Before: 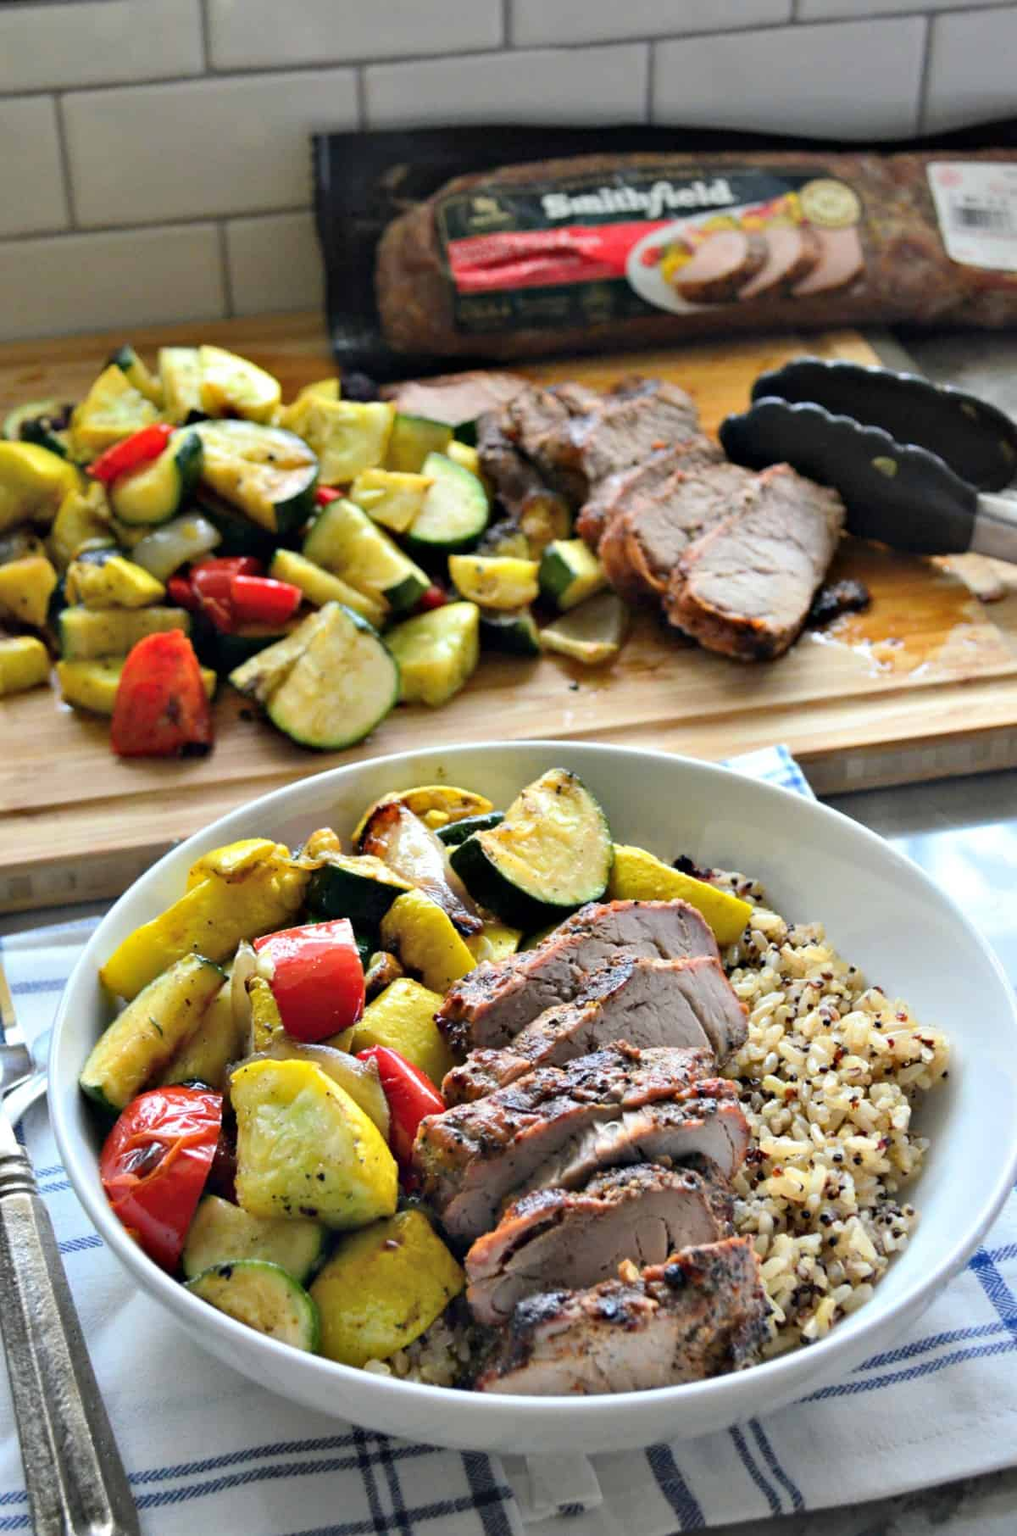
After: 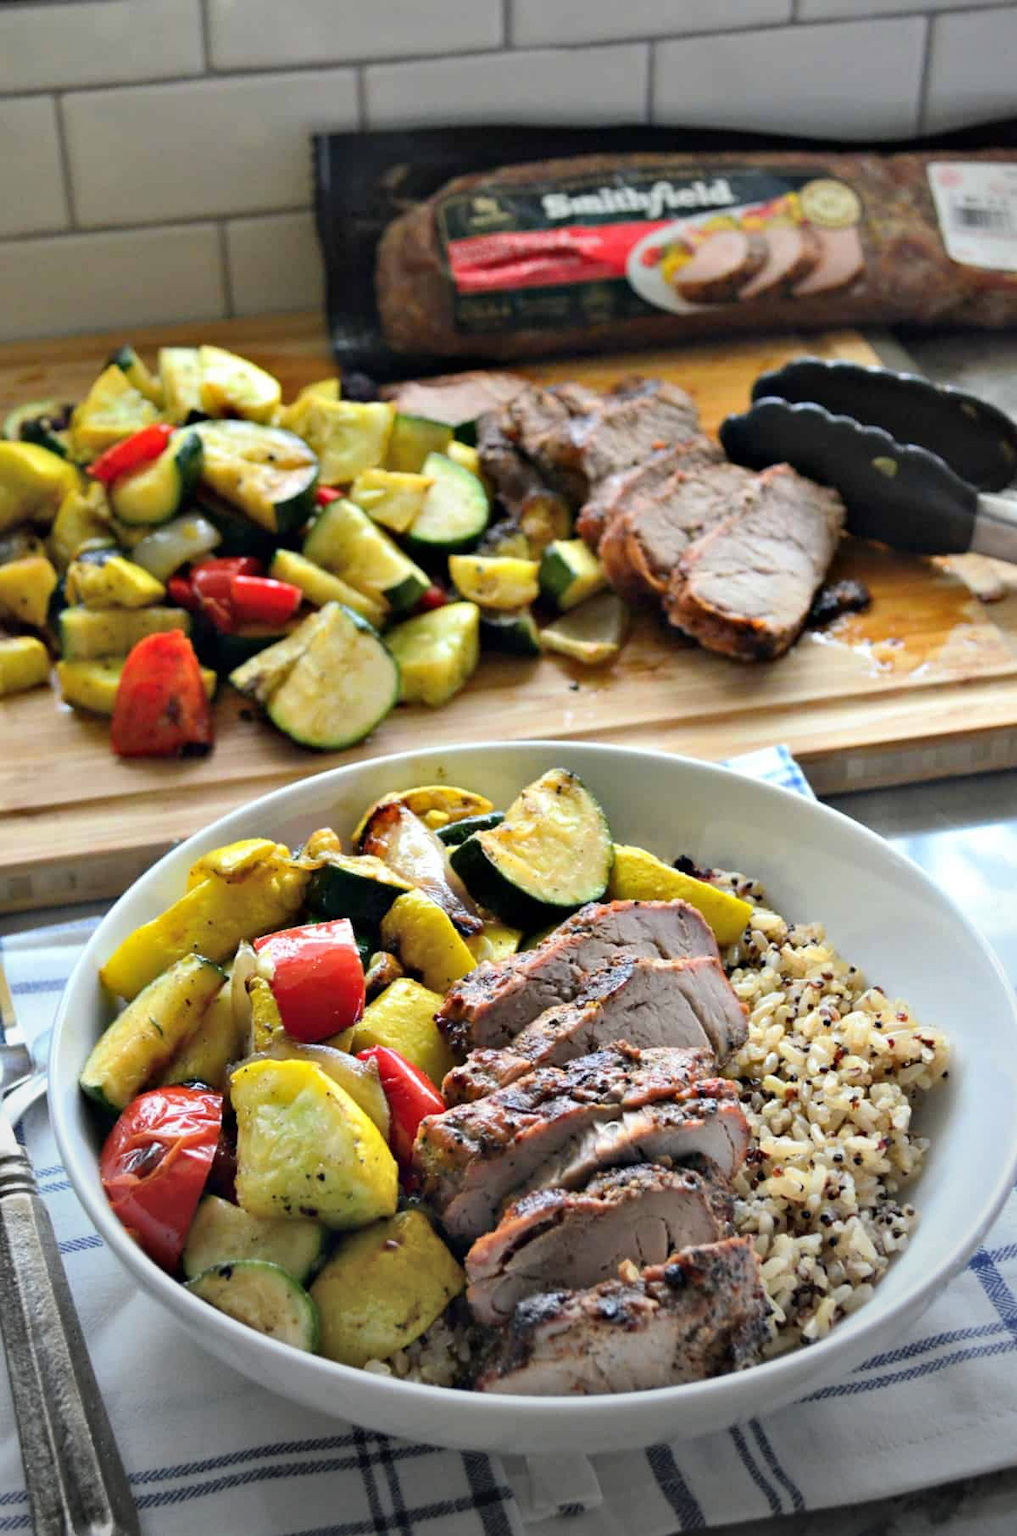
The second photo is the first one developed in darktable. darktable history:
vignetting: fall-off radius 61.11%, center (-0.07, -0.314)
